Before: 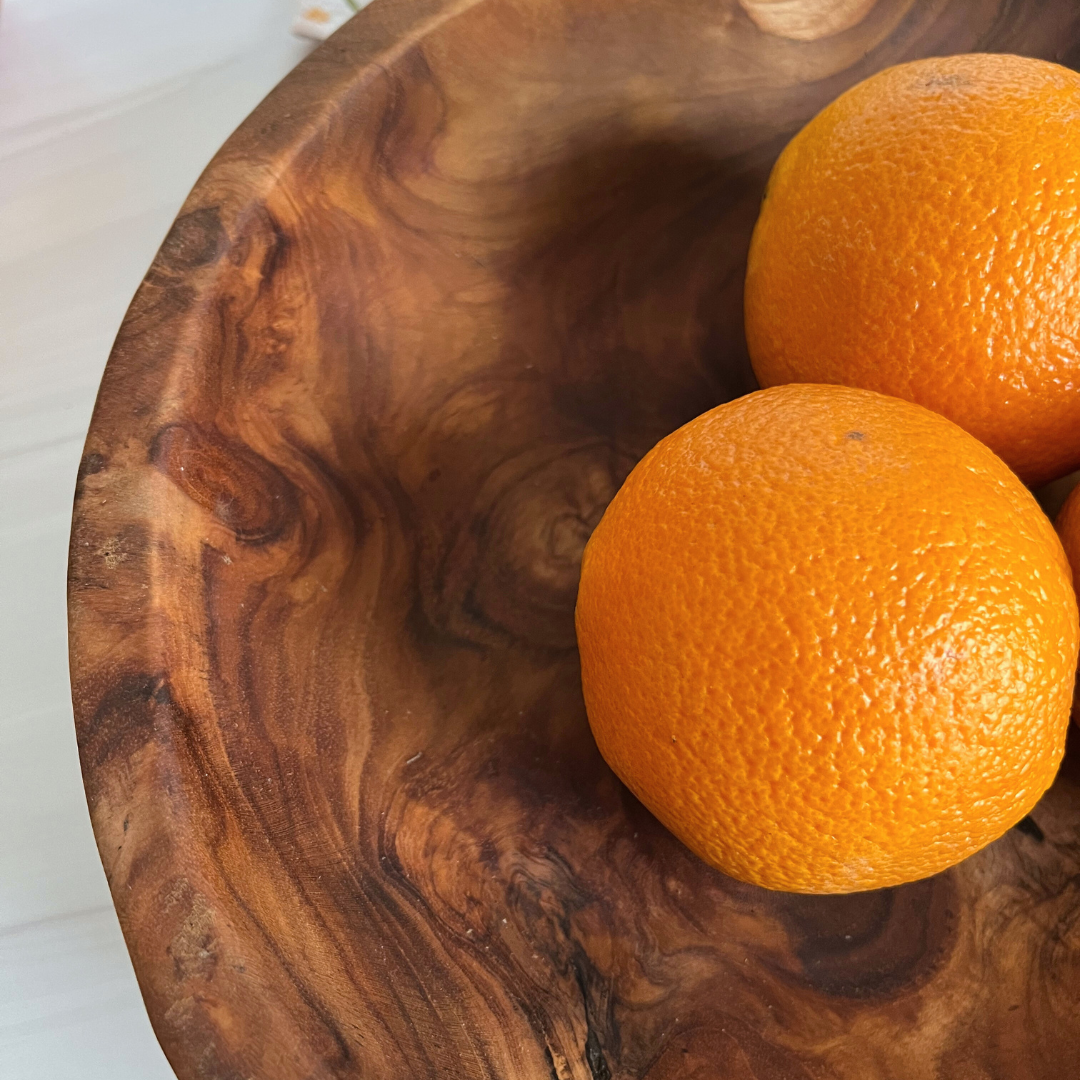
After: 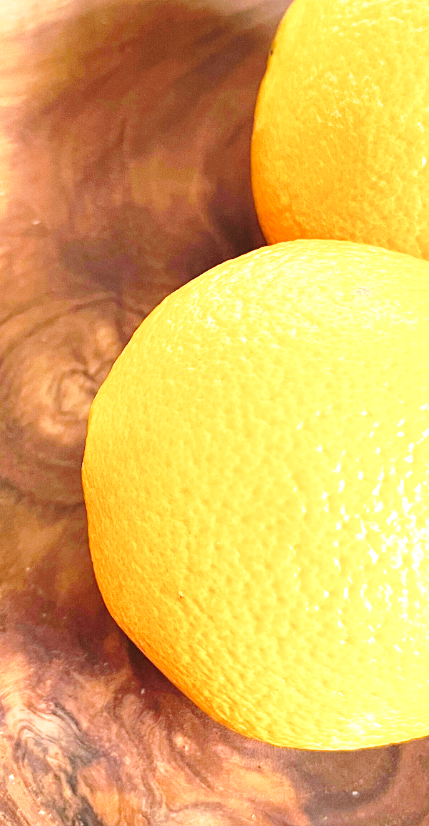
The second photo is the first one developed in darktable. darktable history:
base curve: curves: ch0 [(0, 0) (0.028, 0.03) (0.121, 0.232) (0.46, 0.748) (0.859, 0.968) (1, 1)], preserve colors none
exposure: exposure 2 EV, compensate highlight preservation false
crop: left 45.721%, top 13.393%, right 14.118%, bottom 10.01%
